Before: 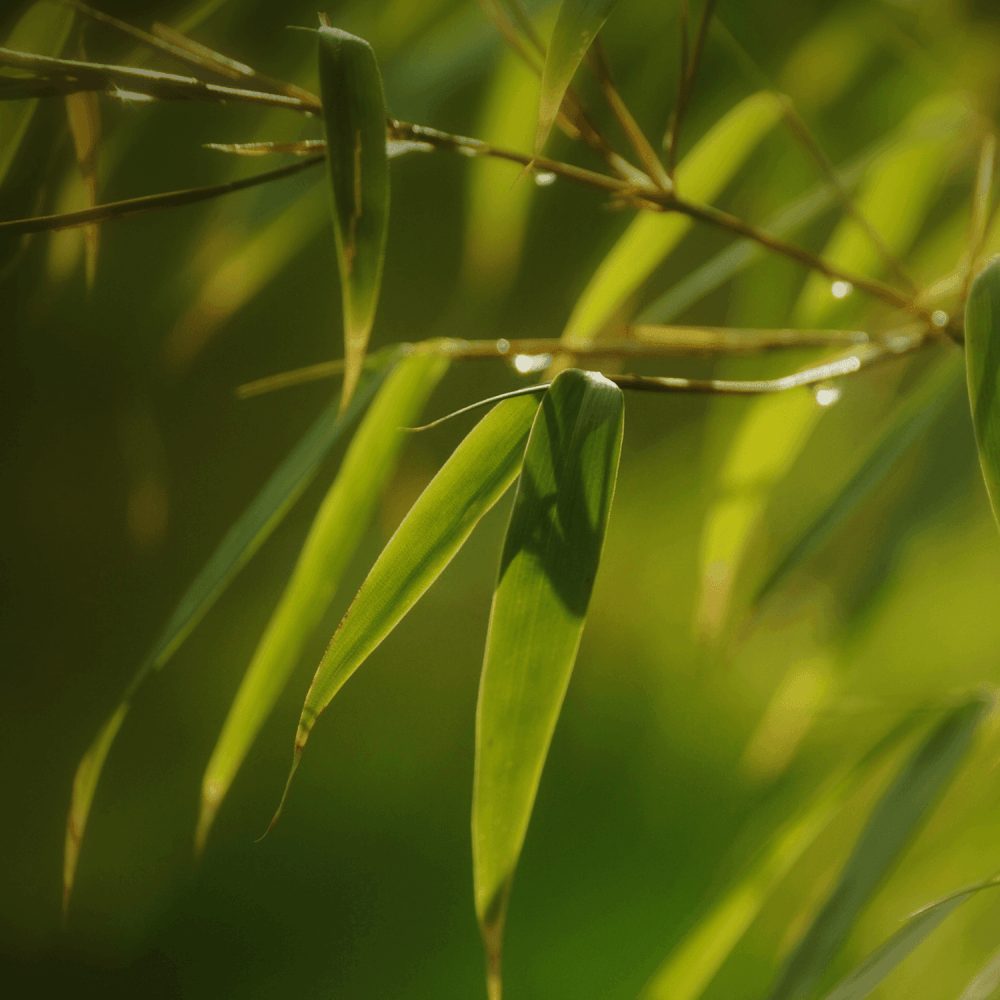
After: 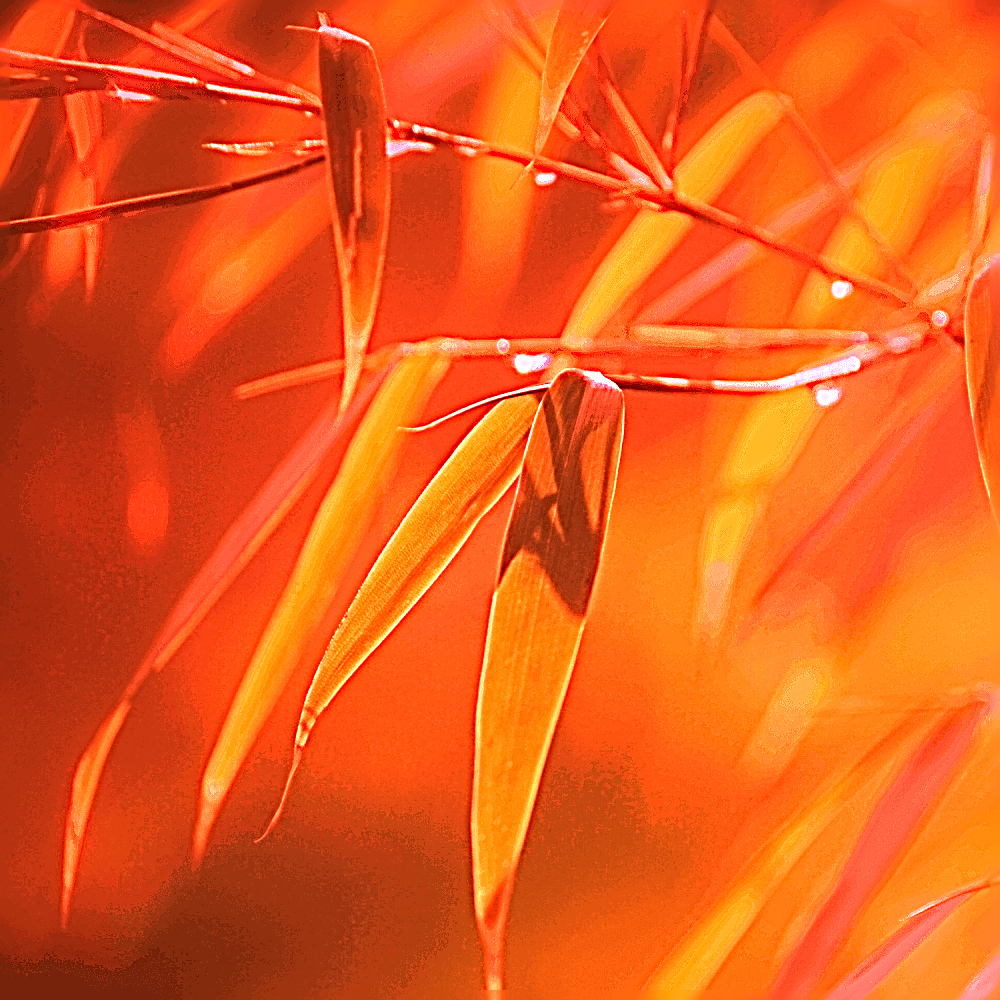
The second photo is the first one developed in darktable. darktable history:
white balance: red 4.26, blue 1.802
sharpen: radius 3.69, amount 0.928
